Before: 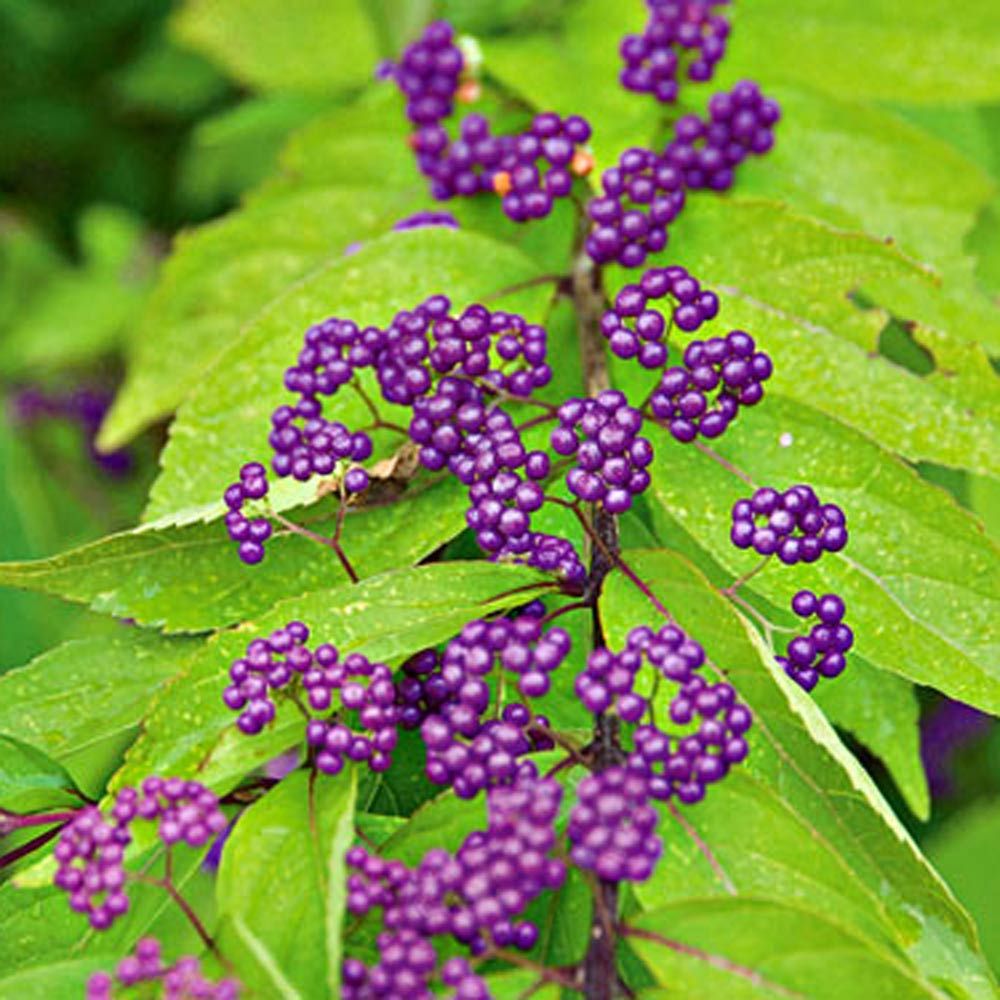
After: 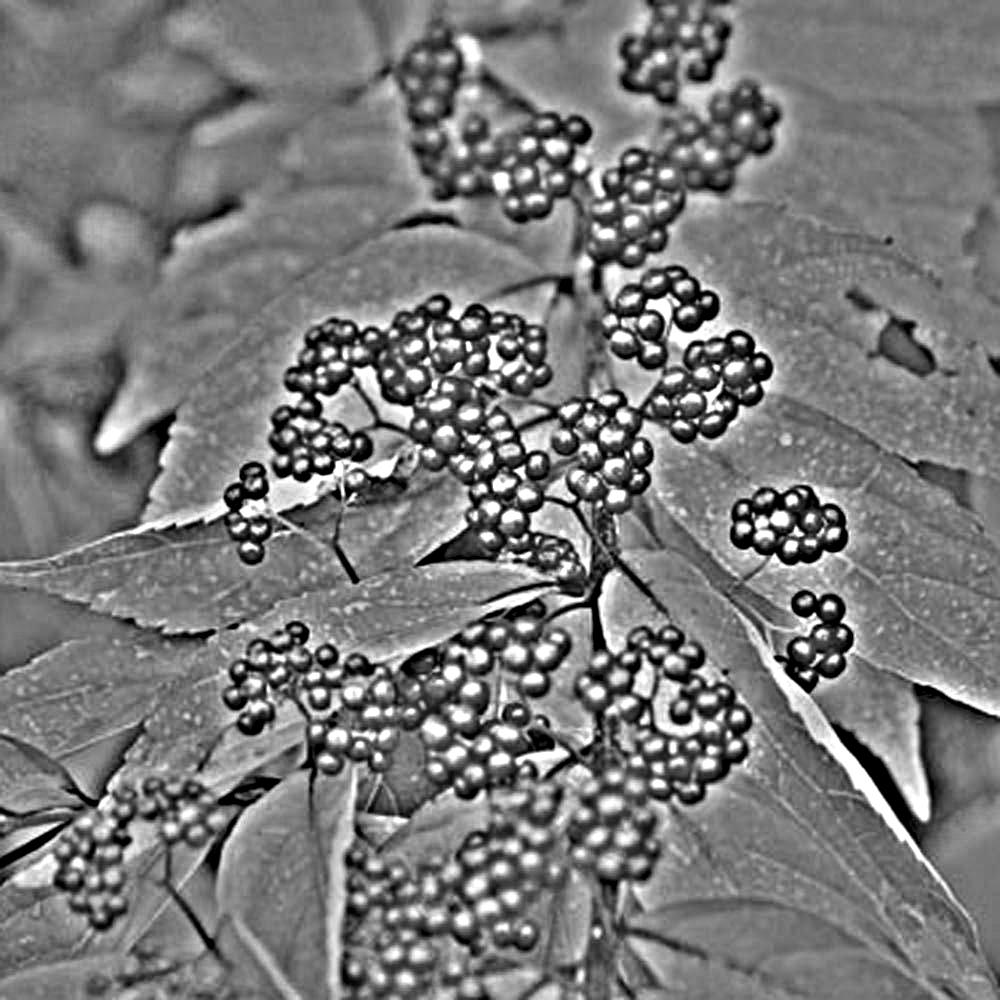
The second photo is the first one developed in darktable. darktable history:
shadows and highlights: shadows 20.55, highlights -20.99, soften with gaussian
highpass: on, module defaults
